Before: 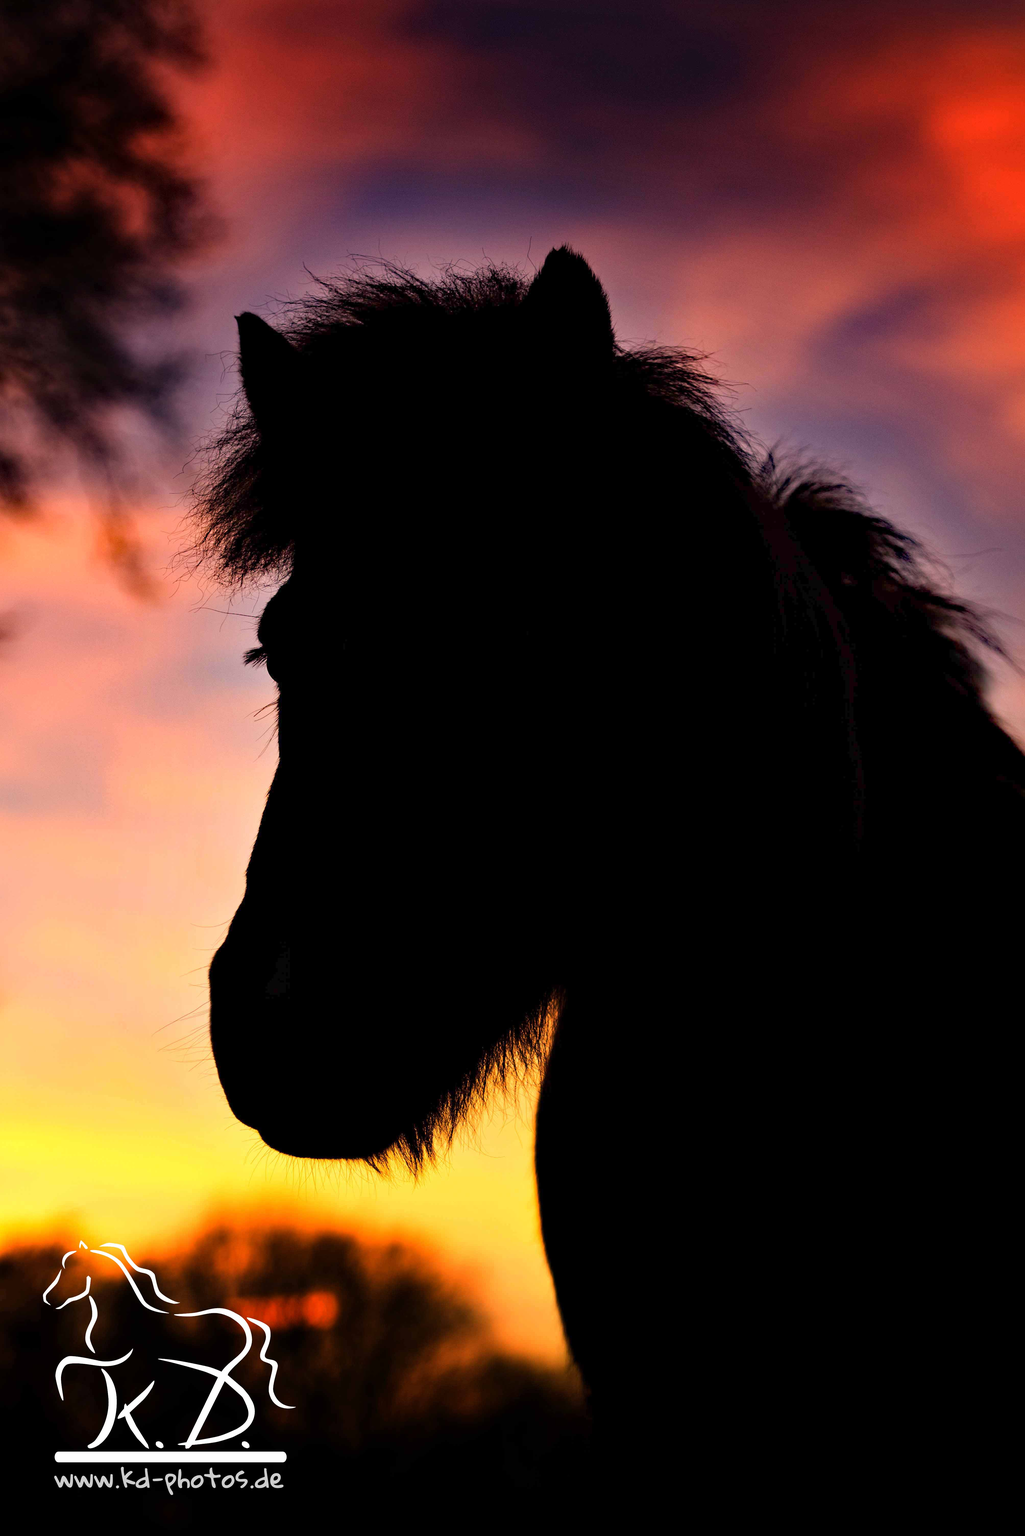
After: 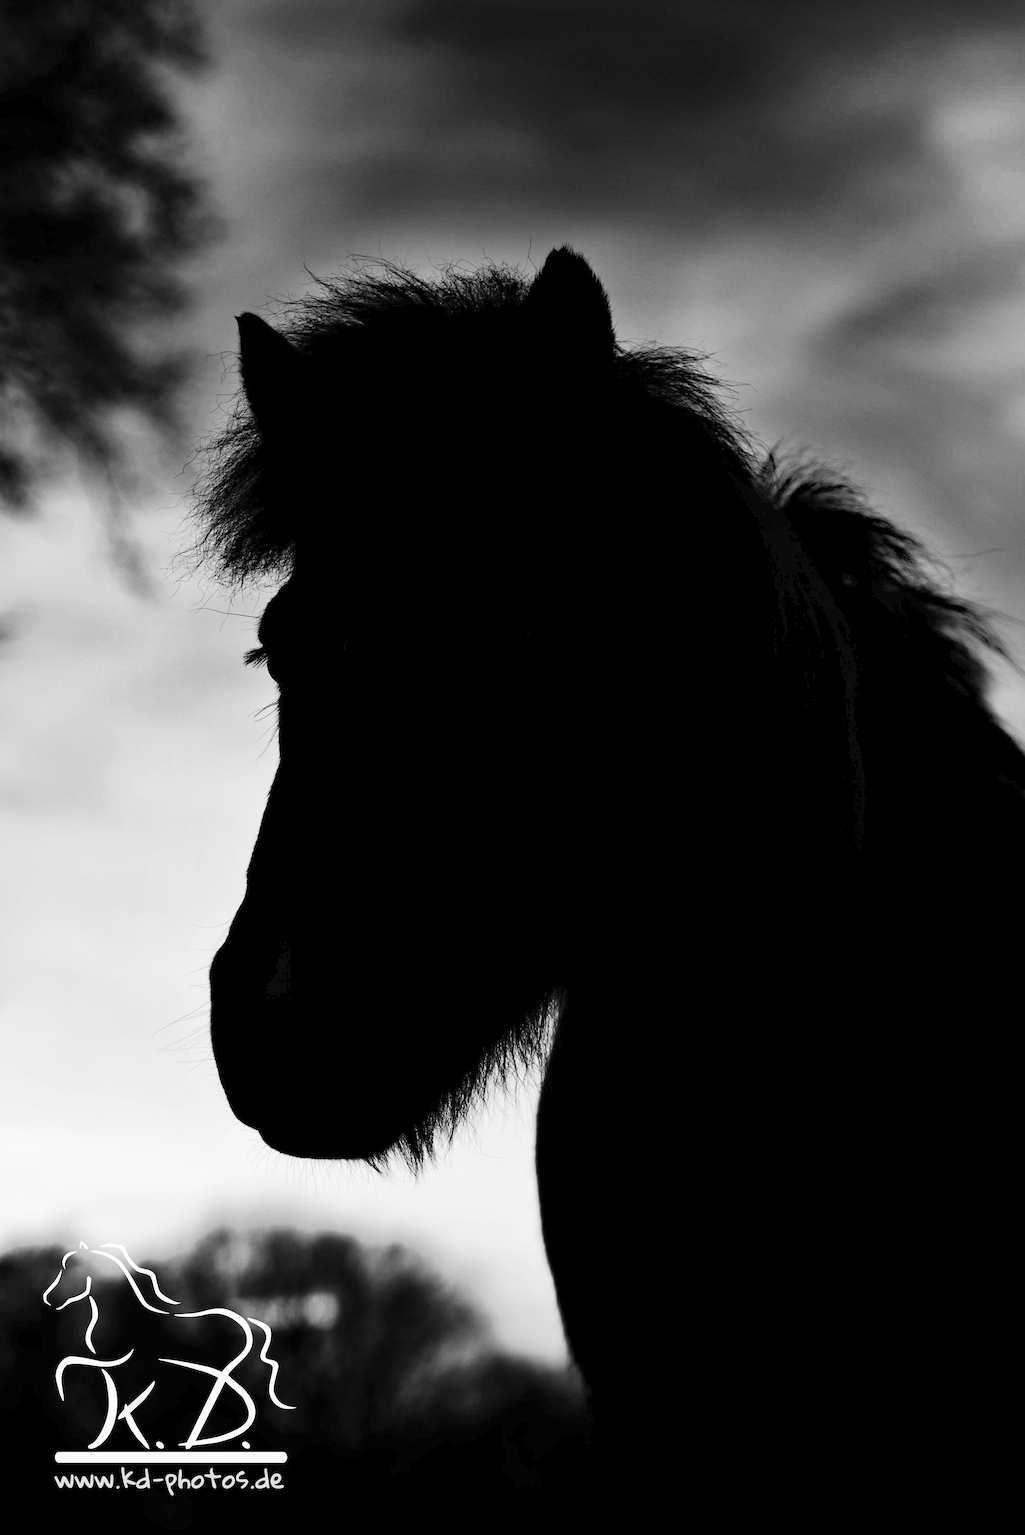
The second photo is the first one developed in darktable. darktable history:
monochrome: a 32, b 64, size 2.3
contrast brightness saturation: contrast 0.2, brightness 0.16, saturation 0.22
white balance: red 1.066, blue 1.119
